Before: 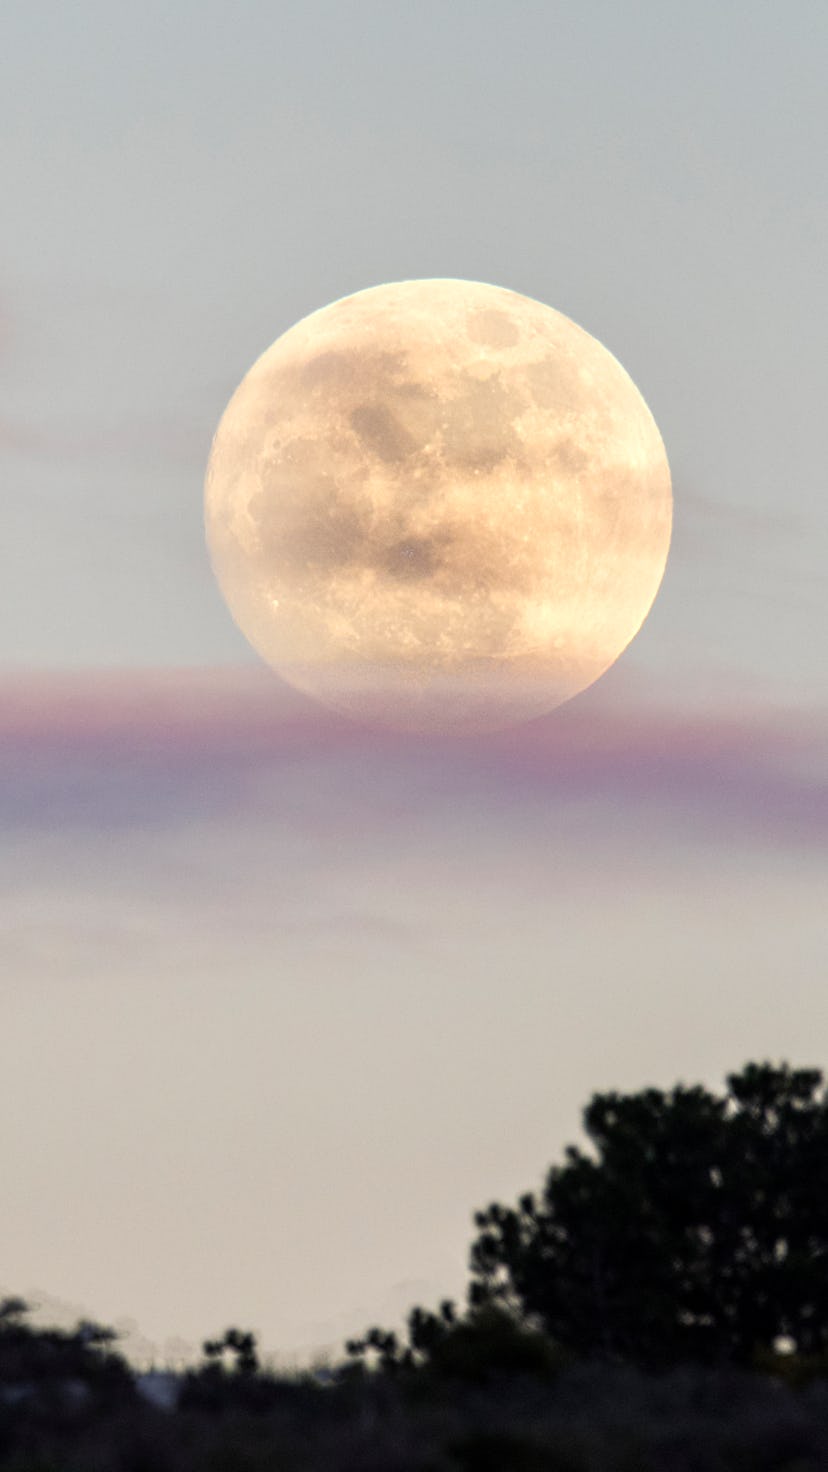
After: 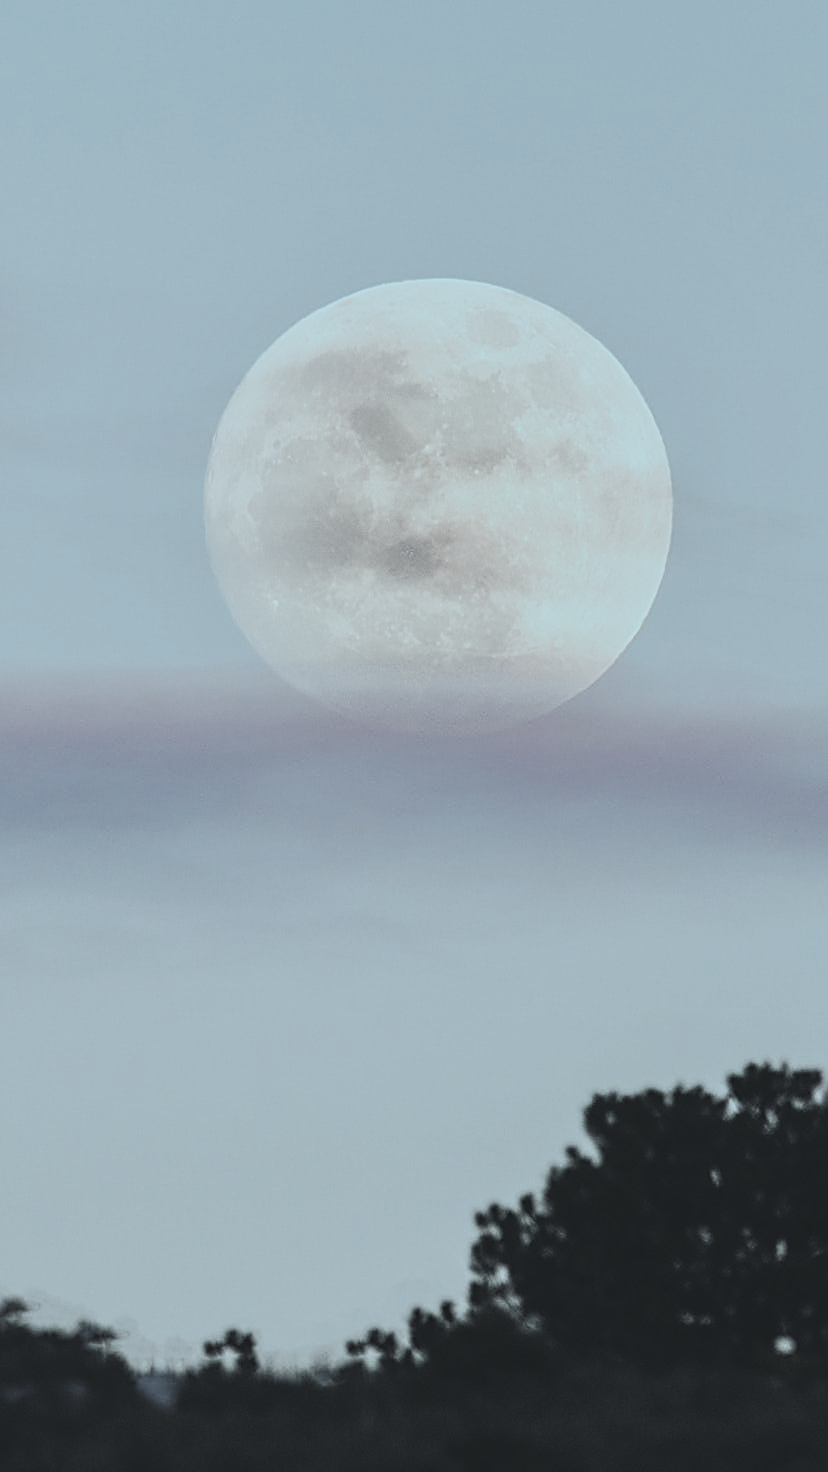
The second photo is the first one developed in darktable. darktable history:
sharpen: amount 0.995
exposure: black level correction -0.03, compensate exposure bias true, compensate highlight preservation false
contrast brightness saturation: contrast -0.016, brightness -0.013, saturation 0.035
filmic rgb: black relative exposure -5.14 EV, white relative exposure 4 EV, hardness 2.87, contrast 1.094, highlights saturation mix -18.58%, color science v5 (2021), contrast in shadows safe, contrast in highlights safe
color zones: curves: ch0 [(0, 0.5) (0.143, 0.52) (0.286, 0.5) (0.429, 0.5) (0.571, 0.5) (0.714, 0.5) (0.857, 0.5) (1, 0.5)]; ch1 [(0, 0.489) (0.155, 0.45) (0.286, 0.466) (0.429, 0.5) (0.571, 0.5) (0.714, 0.5) (0.857, 0.5) (1, 0.489)]
color correction: highlights a* -12.39, highlights b* -17.56, saturation 0.713
